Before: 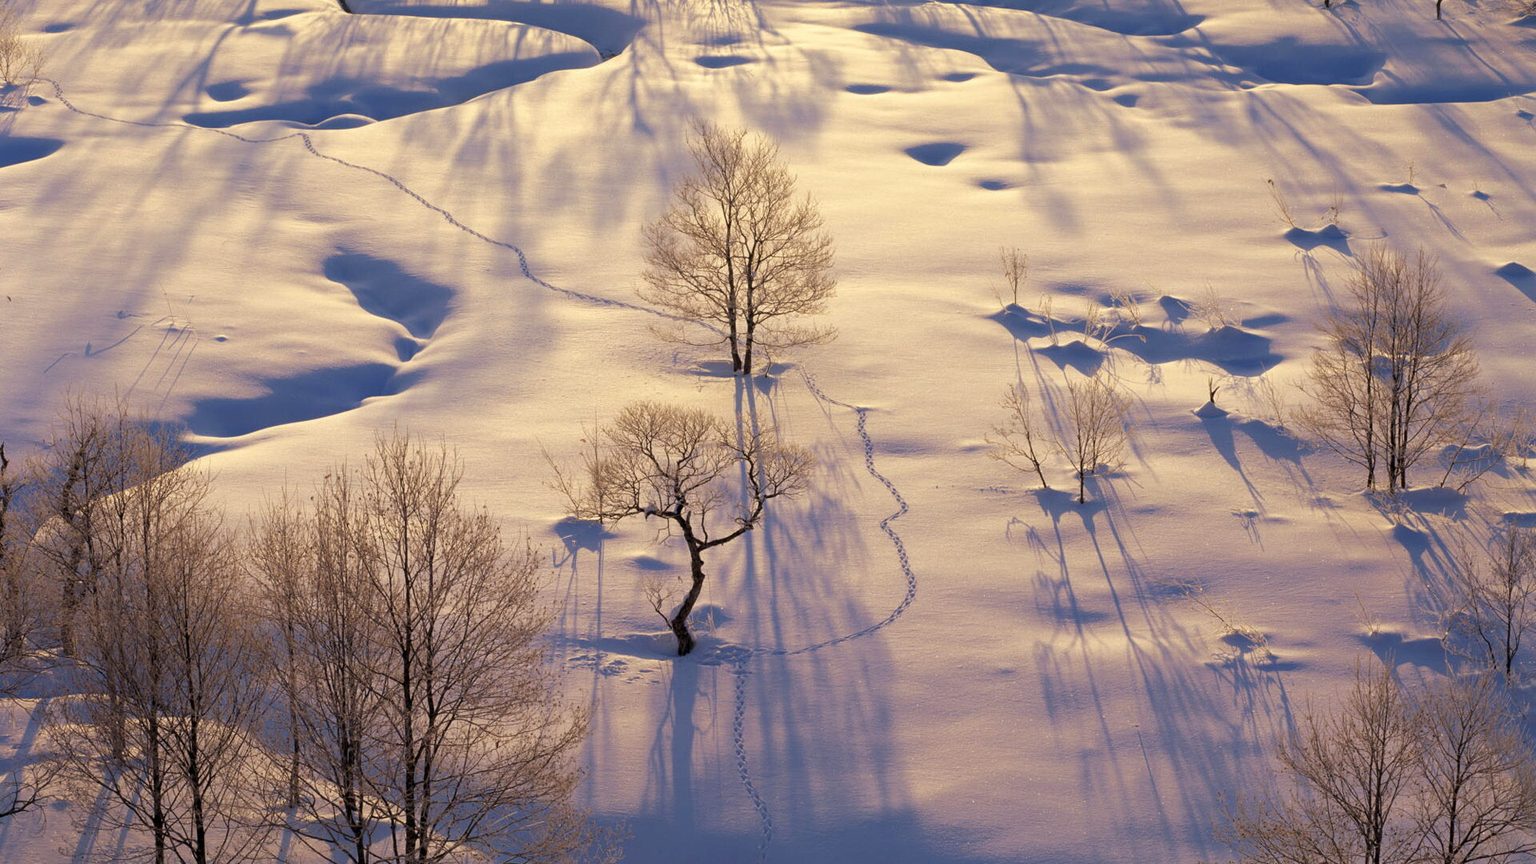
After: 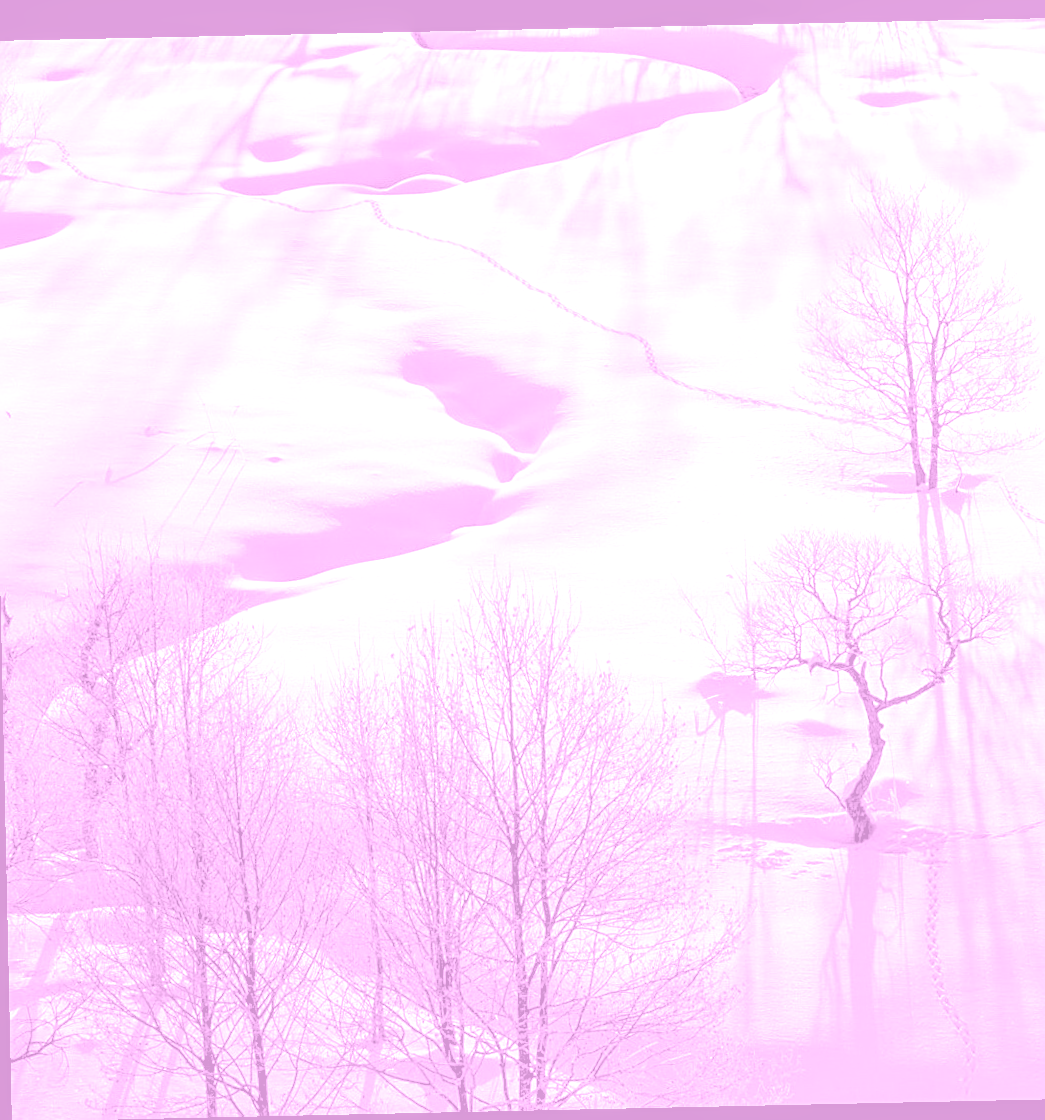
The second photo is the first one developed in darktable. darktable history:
rotate and perspective: rotation -1.24°, automatic cropping off
exposure: black level correction 0, exposure 2.088 EV, compensate exposure bias true, compensate highlight preservation false
tone equalizer: -7 EV 0.15 EV, -6 EV 0.6 EV, -5 EV 1.15 EV, -4 EV 1.33 EV, -3 EV 1.15 EV, -2 EV 0.6 EV, -1 EV 0.15 EV, mask exposure compensation -0.5 EV
colorize: hue 331.2°, saturation 75%, source mix 30.28%, lightness 70.52%, version 1
sharpen: on, module defaults
contrast brightness saturation: contrast -0.05, saturation -0.41
crop: left 0.587%, right 45.588%, bottom 0.086%
local contrast: on, module defaults
